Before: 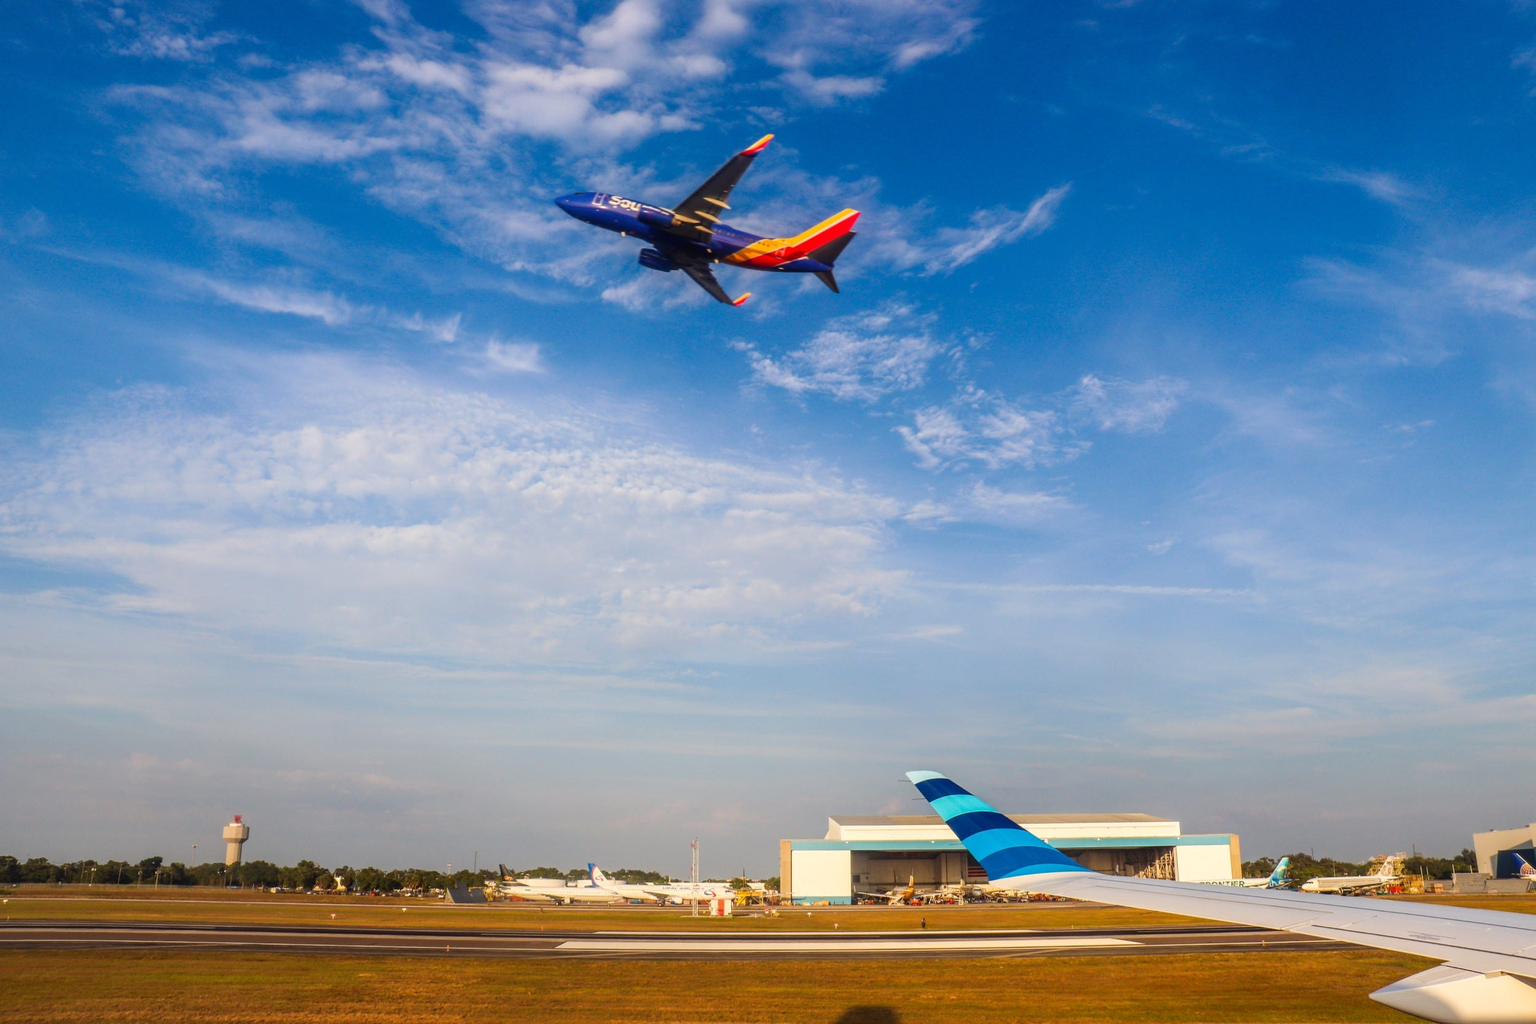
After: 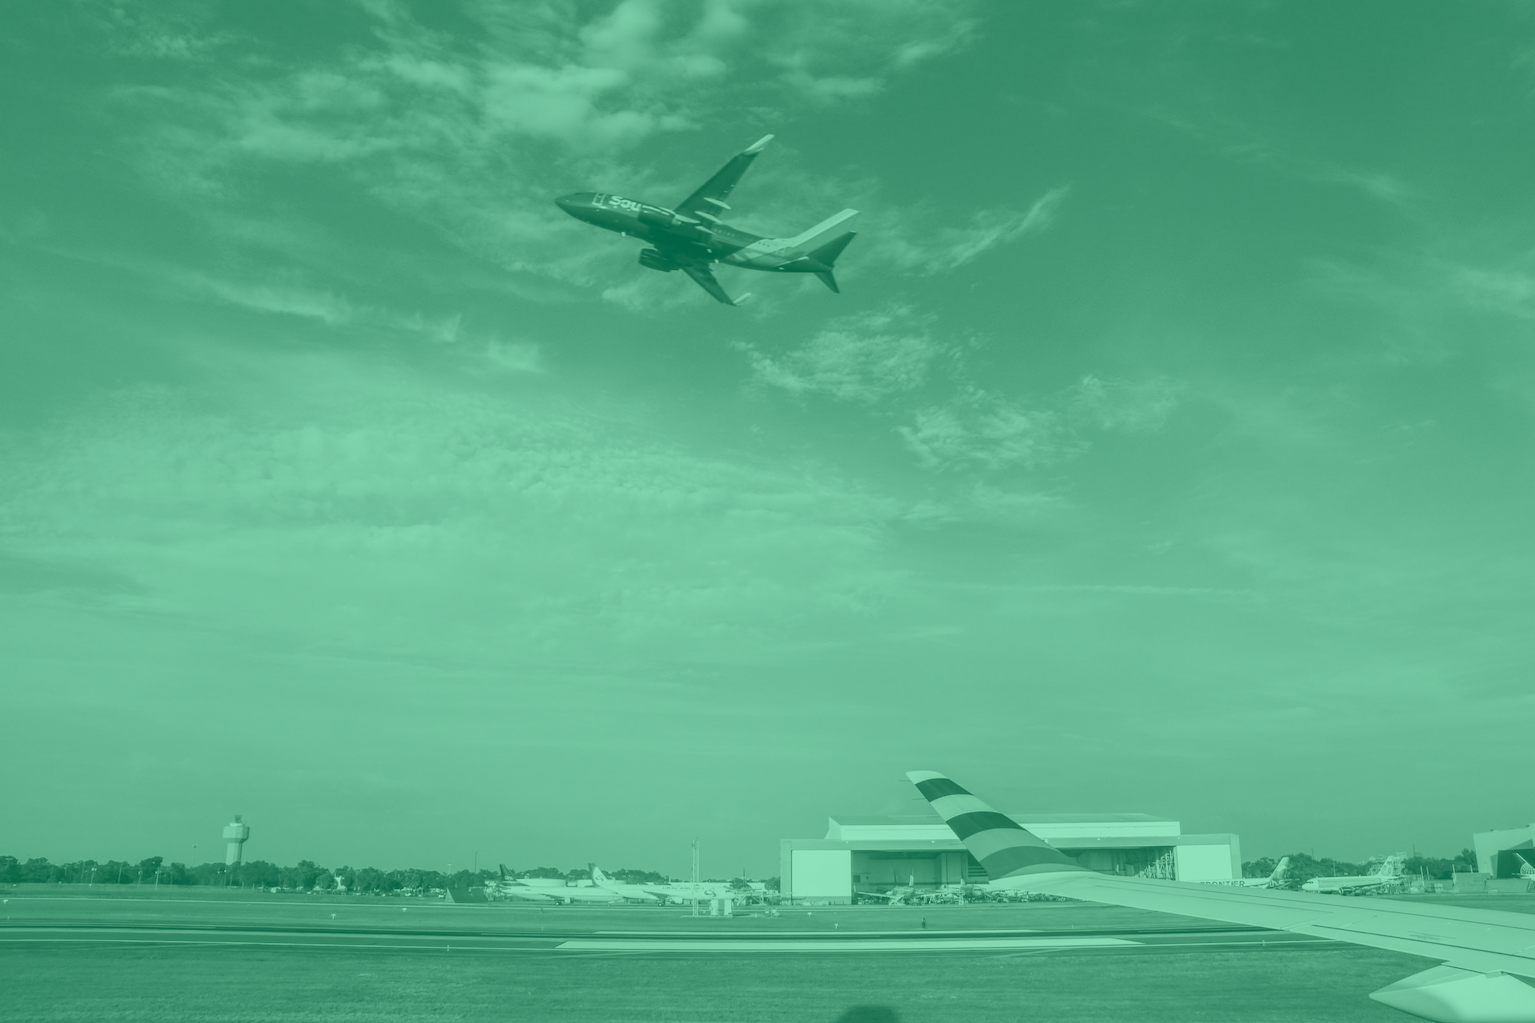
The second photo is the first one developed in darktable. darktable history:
colorize: hue 147.6°, saturation 65%, lightness 21.64%
color balance: mode lift, gamma, gain (sRGB), lift [1, 1.049, 1, 1]
